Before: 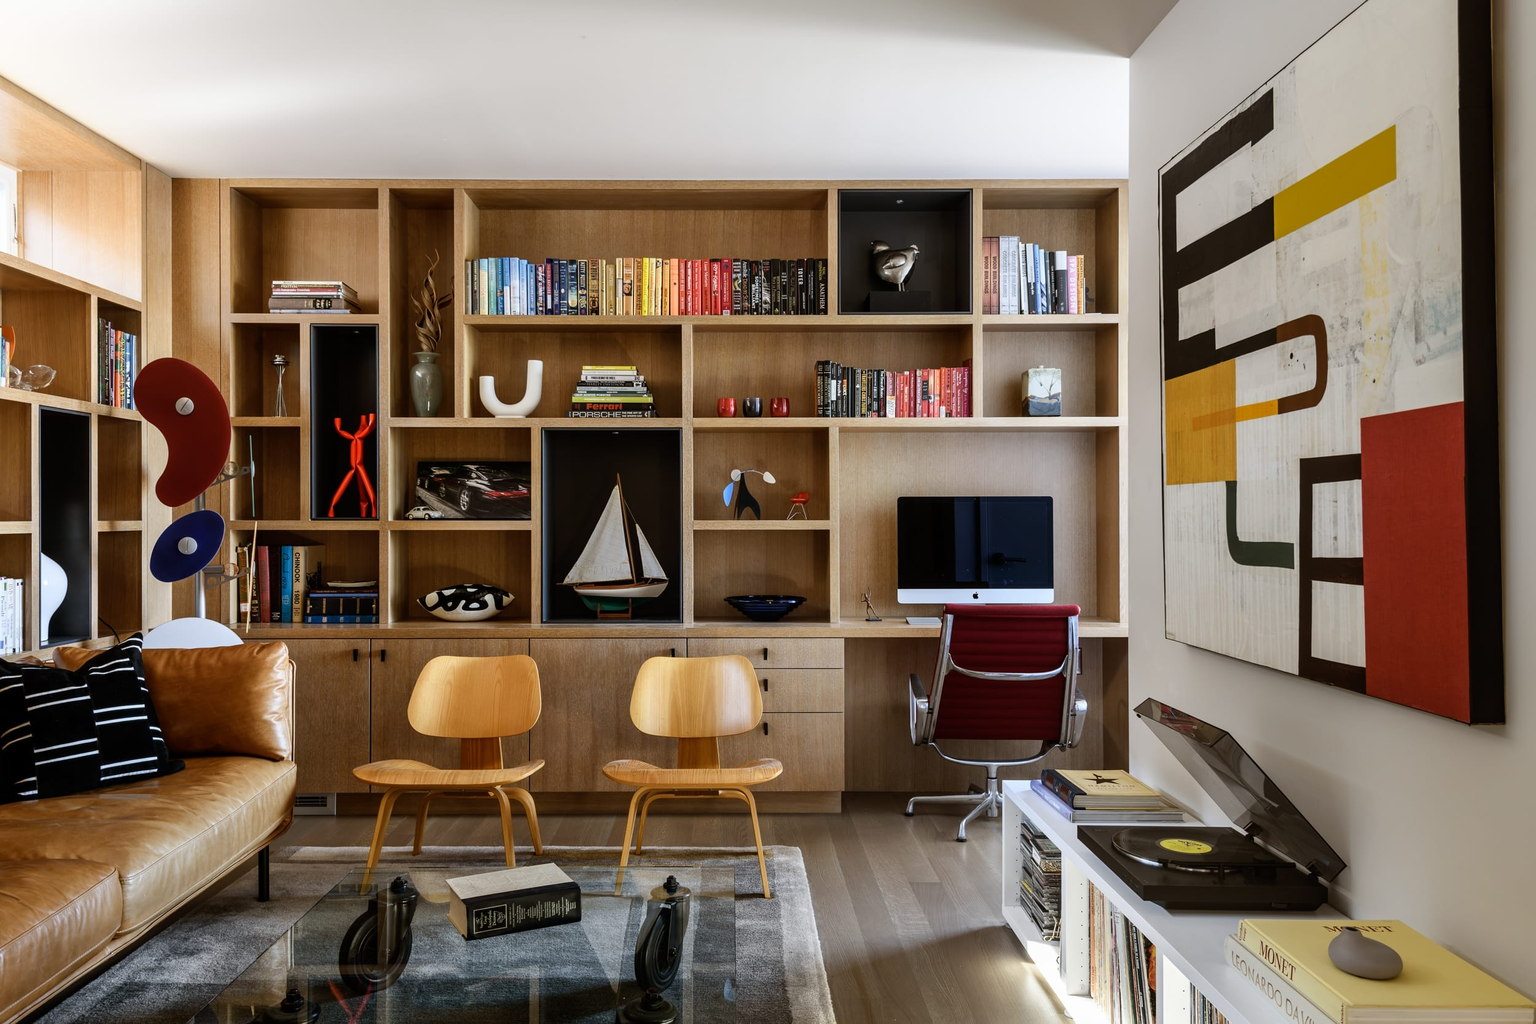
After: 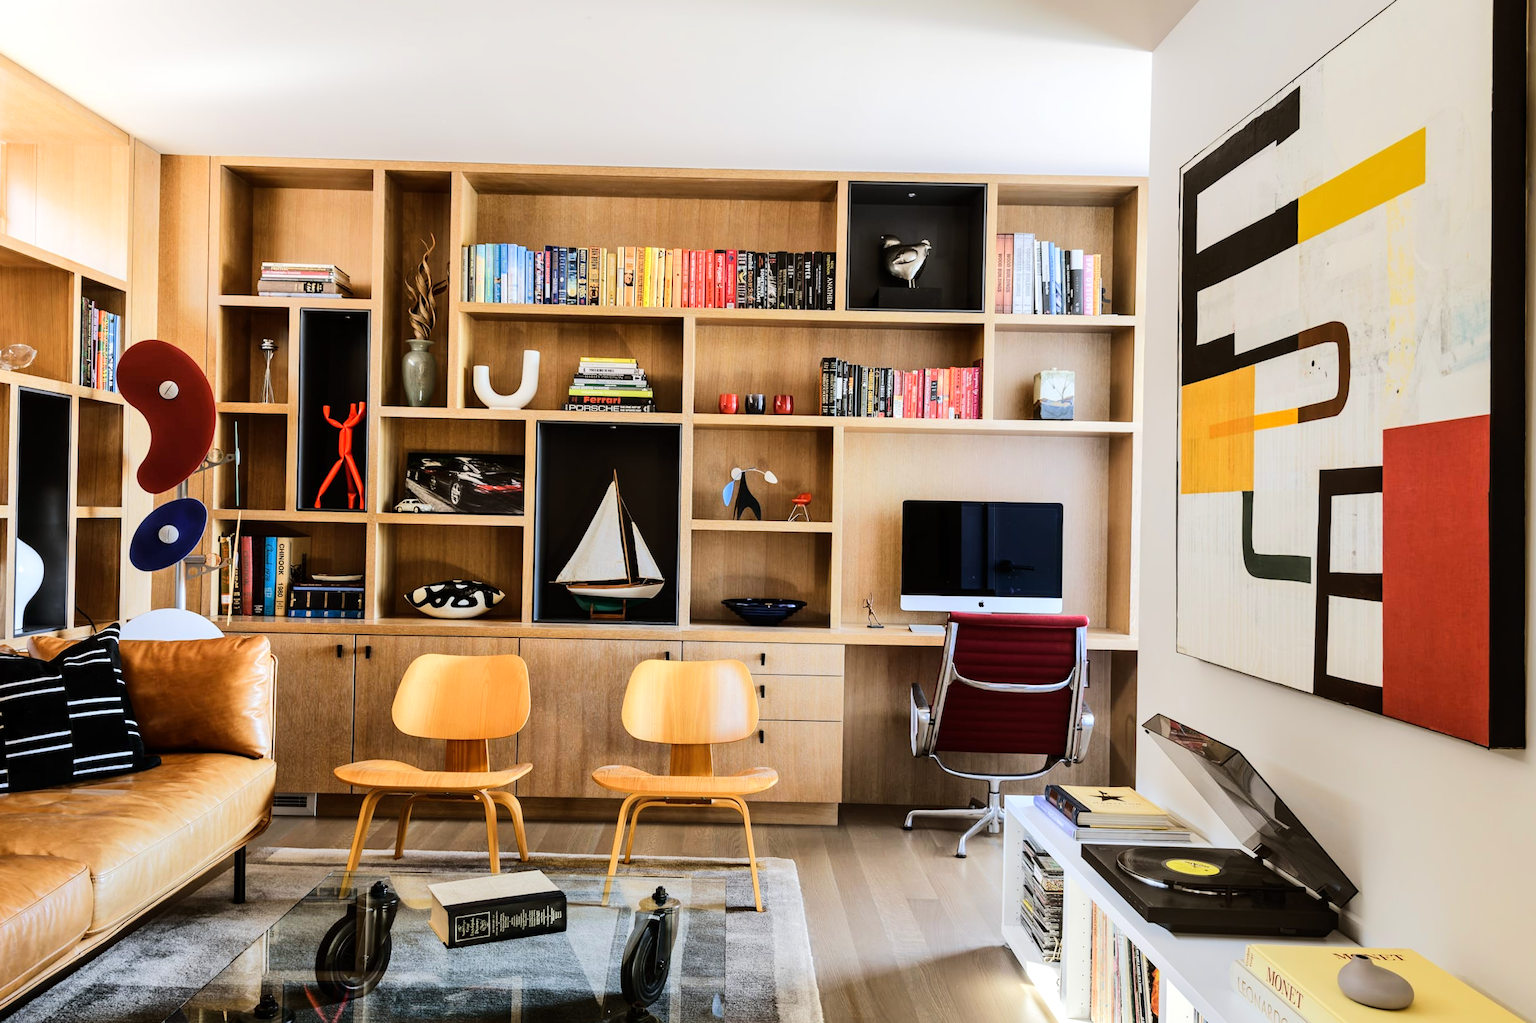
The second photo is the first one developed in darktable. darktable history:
tone equalizer: -7 EV 0.145 EV, -6 EV 0.59 EV, -5 EV 1.19 EV, -4 EV 1.36 EV, -3 EV 1.17 EV, -2 EV 0.6 EV, -1 EV 0.156 EV, edges refinement/feathering 500, mask exposure compensation -1.57 EV, preserve details no
crop and rotate: angle -1.26°
